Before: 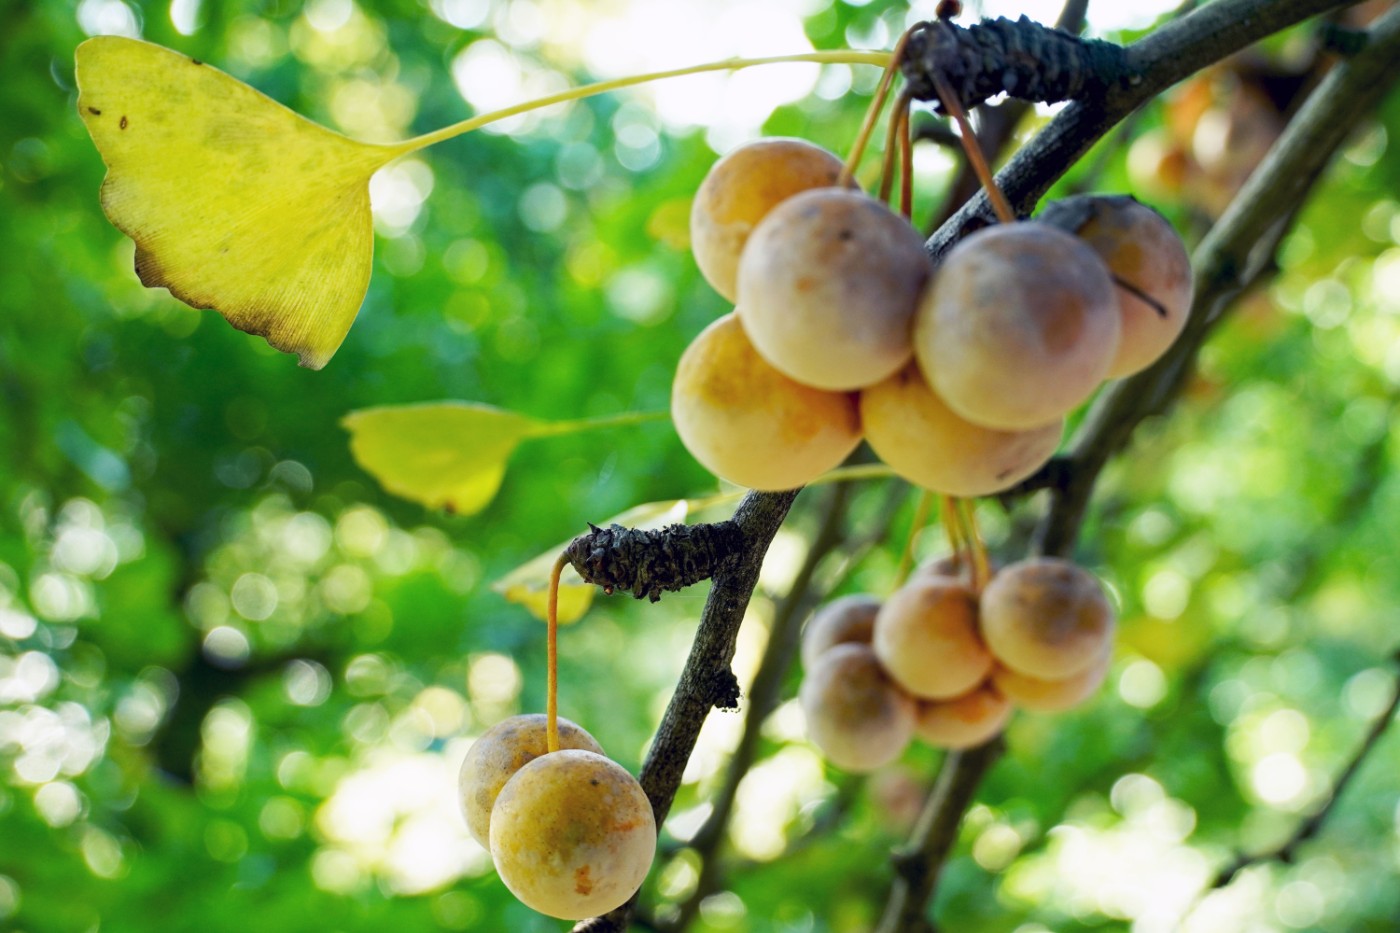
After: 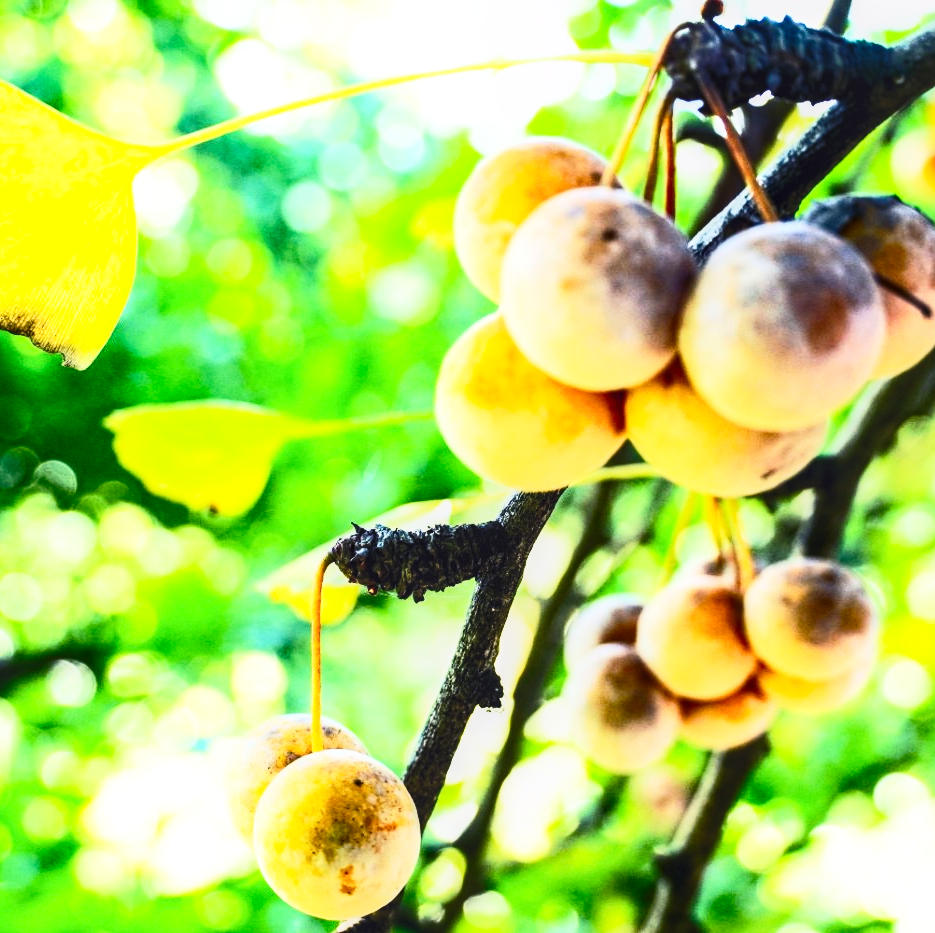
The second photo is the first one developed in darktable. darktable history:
base curve: curves: ch0 [(0, 0) (0.032, 0.025) (0.121, 0.166) (0.206, 0.329) (0.605, 0.79) (1, 1)], preserve colors none
contrast brightness saturation: contrast 0.615, brightness 0.359, saturation 0.136
local contrast: detail 130%
crop: left 16.914%, right 16.233%
exposure: compensate exposure bias true, compensate highlight preservation false
contrast equalizer: octaves 7, y [[0.5 ×6], [0.5 ×6], [0.5, 0.5, 0.501, 0.545, 0.707, 0.863], [0 ×6], [0 ×6]], mix -0.281
